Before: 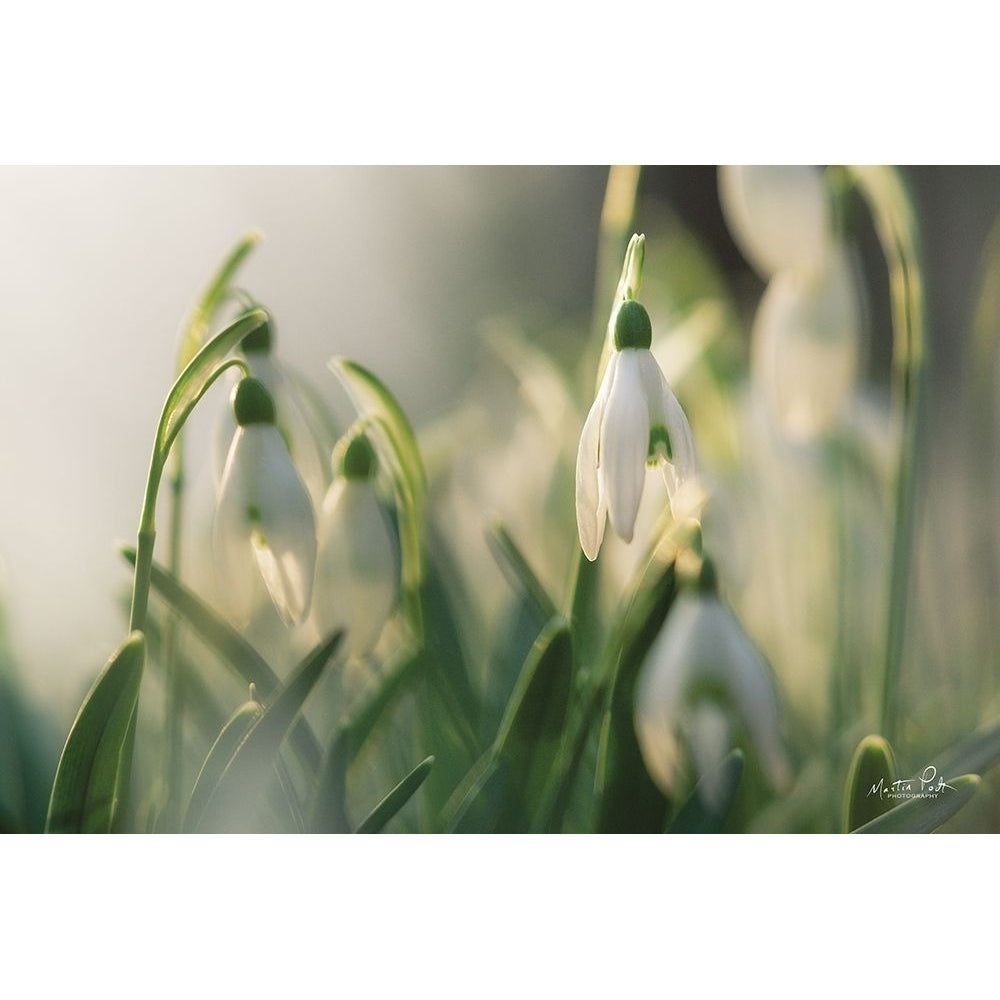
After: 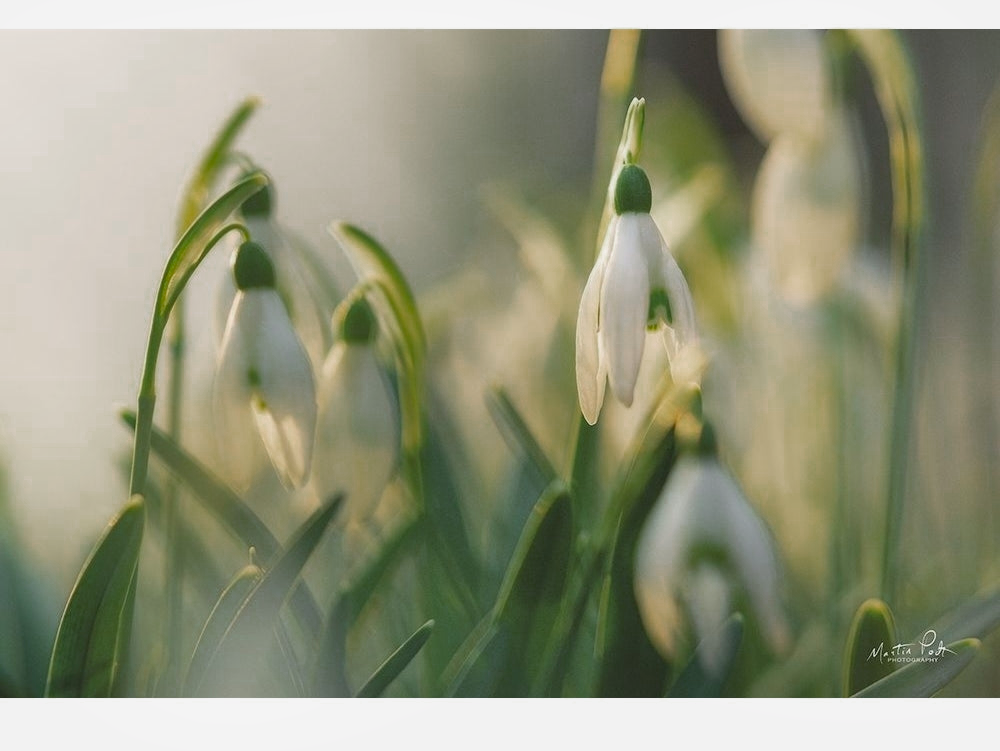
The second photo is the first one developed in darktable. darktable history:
local contrast: mode bilateral grid, contrast 20, coarseness 50, detail 120%, midtone range 0.2
crop: top 13.607%, bottom 11.28%
color zones: curves: ch0 [(0, 0.48) (0.209, 0.398) (0.305, 0.332) (0.429, 0.493) (0.571, 0.5) (0.714, 0.5) (0.857, 0.5) (1, 0.48)]; ch1 [(0, 0.633) (0.143, 0.586) (0.286, 0.489) (0.429, 0.448) (0.571, 0.31) (0.714, 0.335) (0.857, 0.492) (1, 0.633)]; ch2 [(0, 0.448) (0.143, 0.498) (0.286, 0.5) (0.429, 0.5) (0.571, 0.5) (0.714, 0.5) (0.857, 0.5) (1, 0.448)]
contrast brightness saturation: contrast -0.102, brightness 0.047, saturation 0.082
